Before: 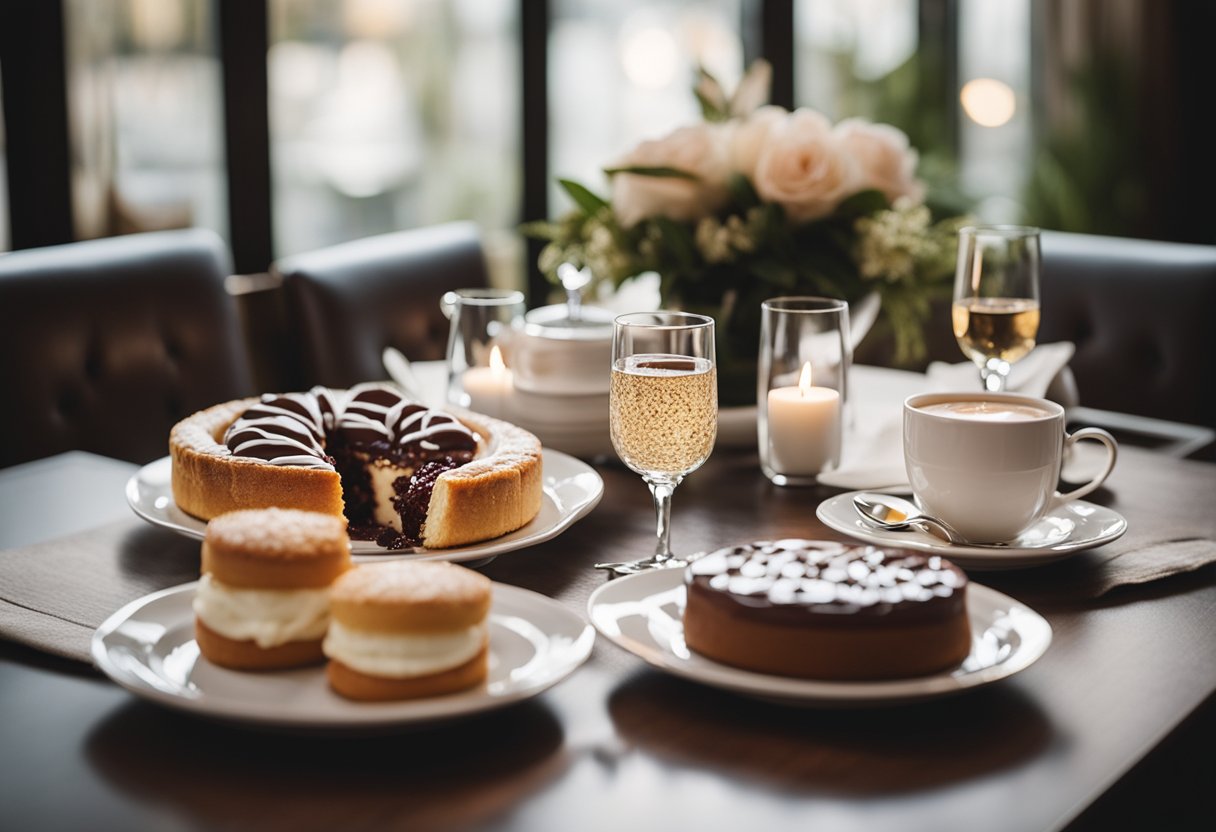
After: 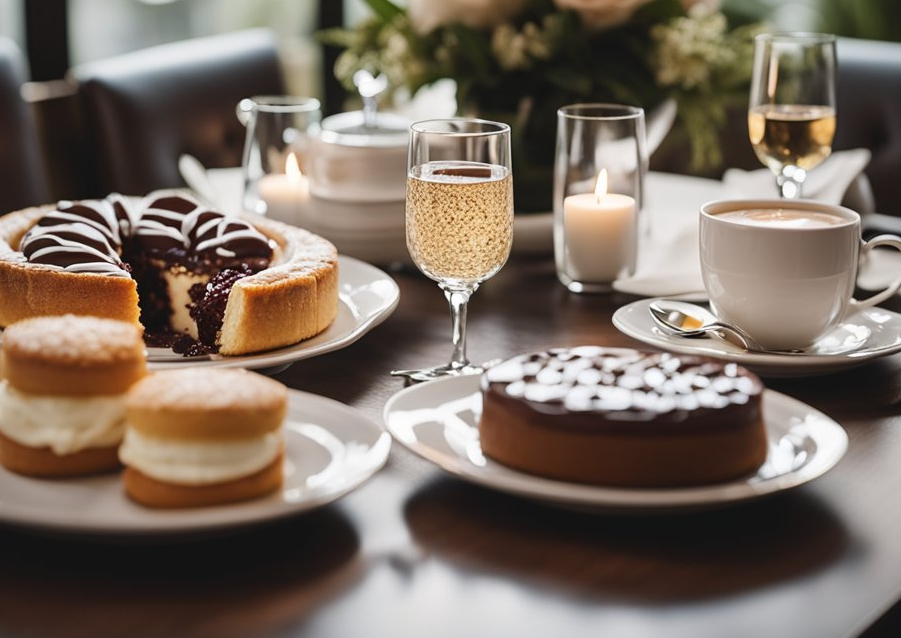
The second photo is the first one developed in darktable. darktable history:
crop: left 16.822%, top 23.199%, right 9.068%
